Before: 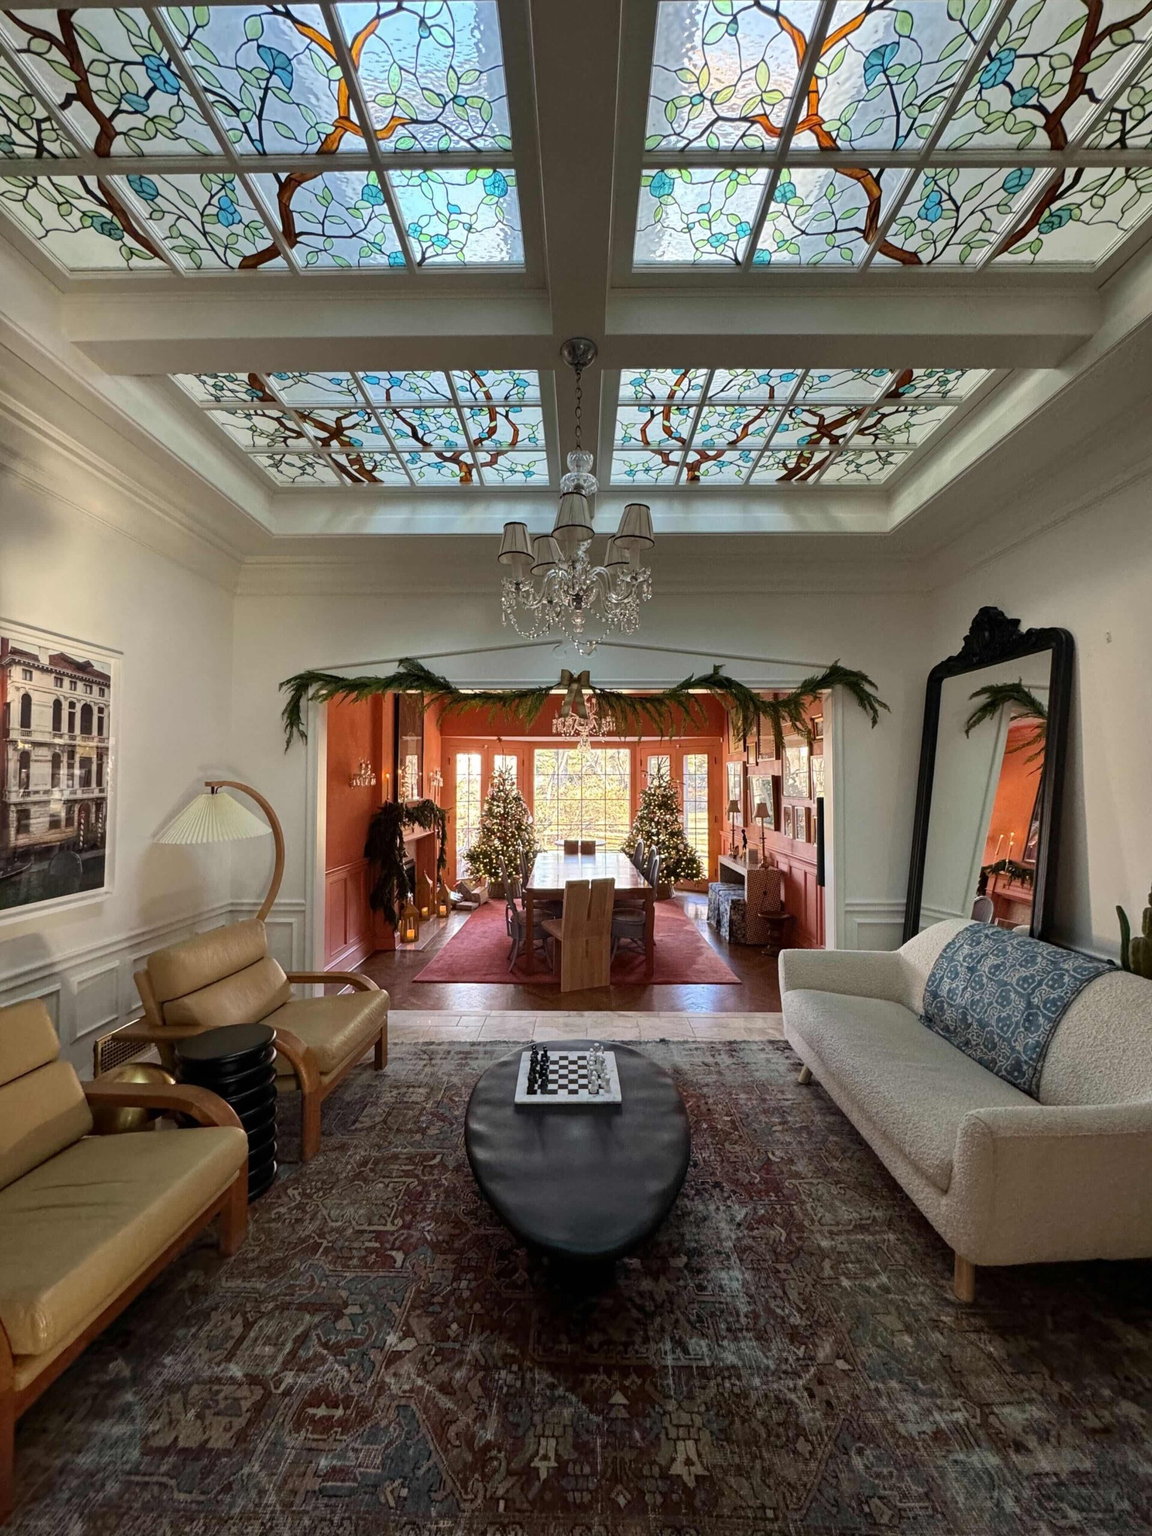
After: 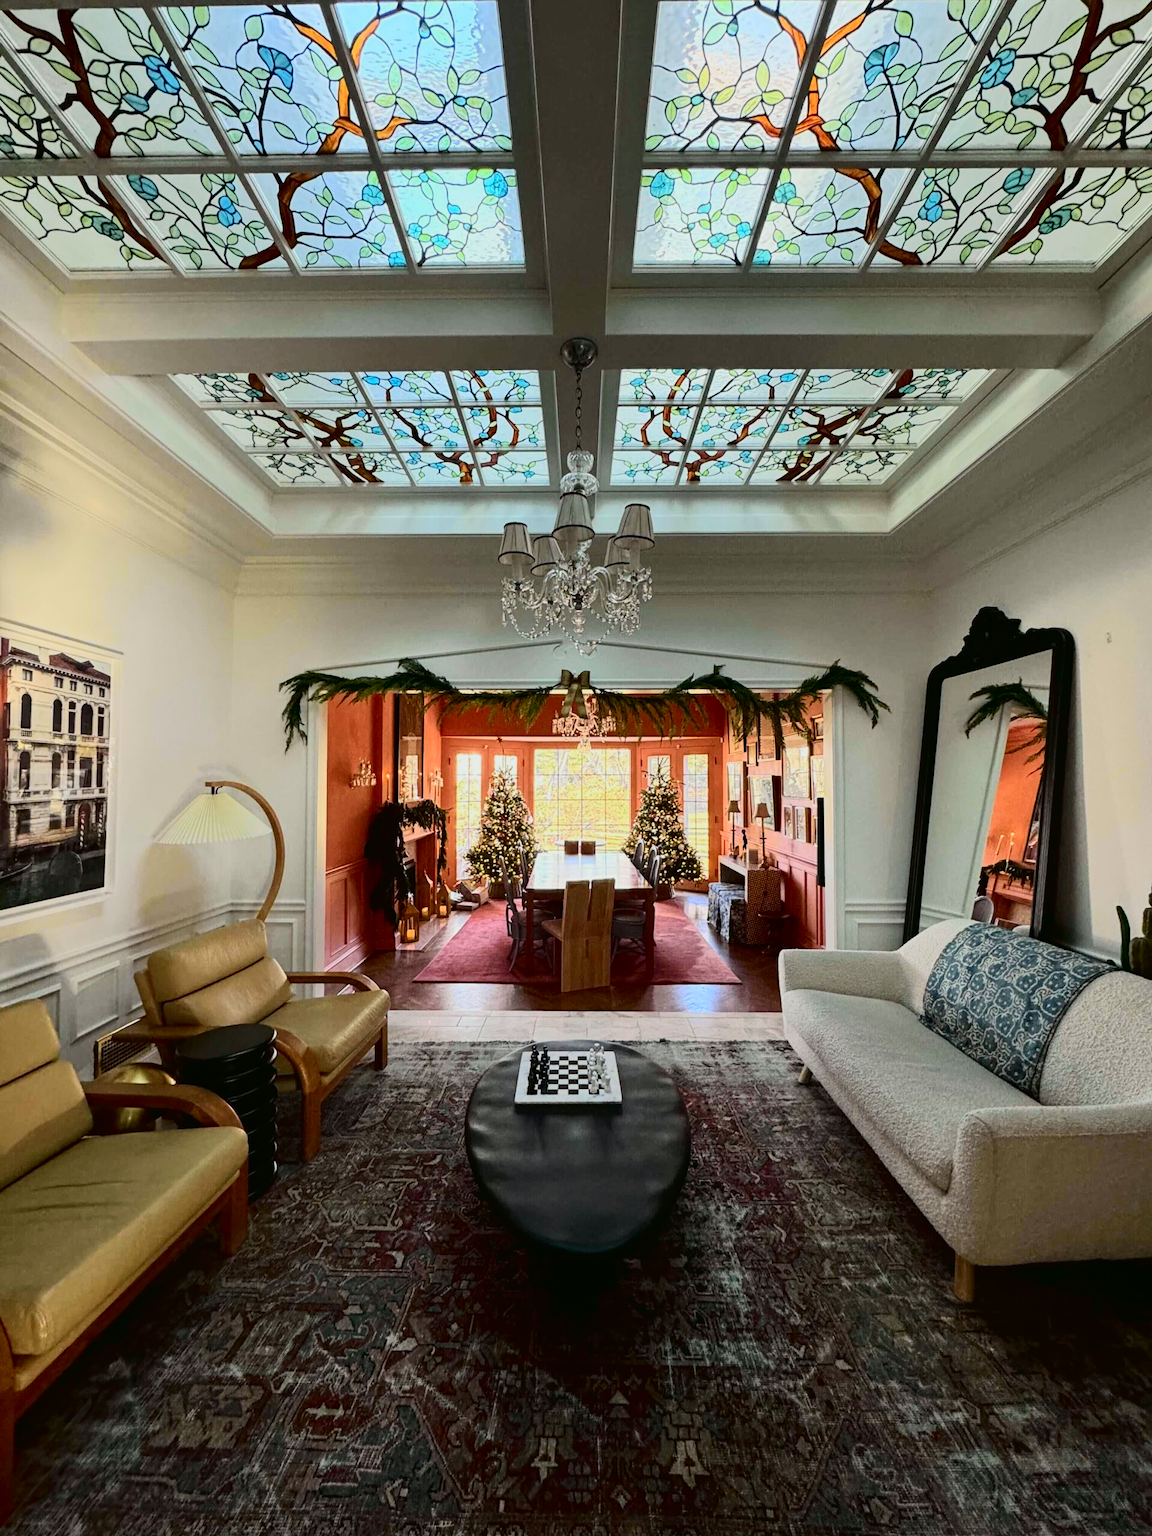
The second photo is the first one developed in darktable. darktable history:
shadows and highlights: shadows -30, highlights 30
tone curve: curves: ch0 [(0, 0.017) (0.091, 0.04) (0.296, 0.276) (0.439, 0.482) (0.64, 0.729) (0.785, 0.817) (0.995, 0.917)]; ch1 [(0, 0) (0.384, 0.365) (0.463, 0.447) (0.486, 0.474) (0.503, 0.497) (0.526, 0.52) (0.555, 0.564) (0.578, 0.589) (0.638, 0.66) (0.766, 0.773) (1, 1)]; ch2 [(0, 0) (0.374, 0.344) (0.446, 0.443) (0.501, 0.509) (0.528, 0.522) (0.569, 0.593) (0.61, 0.646) (0.666, 0.688) (1, 1)], color space Lab, independent channels, preserve colors none
